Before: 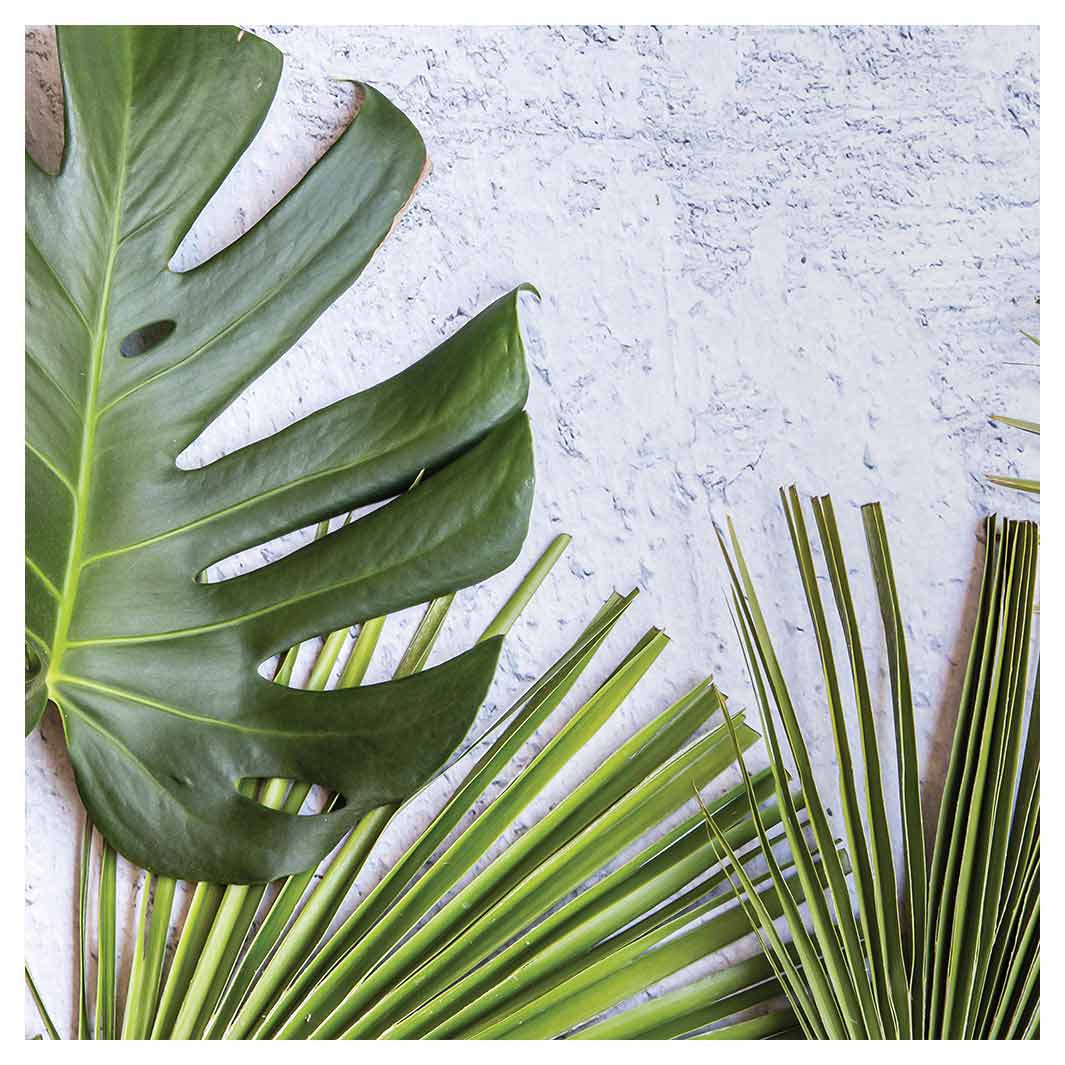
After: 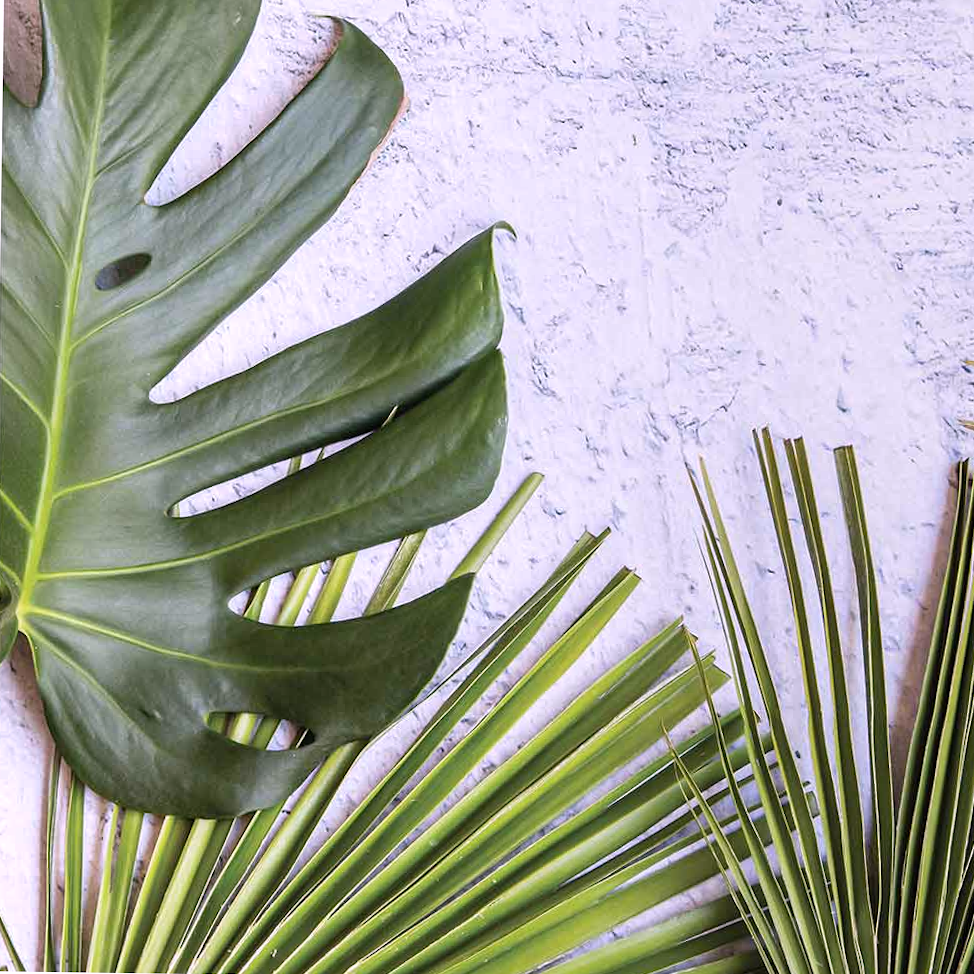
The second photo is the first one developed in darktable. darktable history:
rotate and perspective: rotation 0.8°, automatic cropping off
crop: left 3.305%, top 6.436%, right 6.389%, bottom 3.258%
white balance: red 1.05, blue 1.072
